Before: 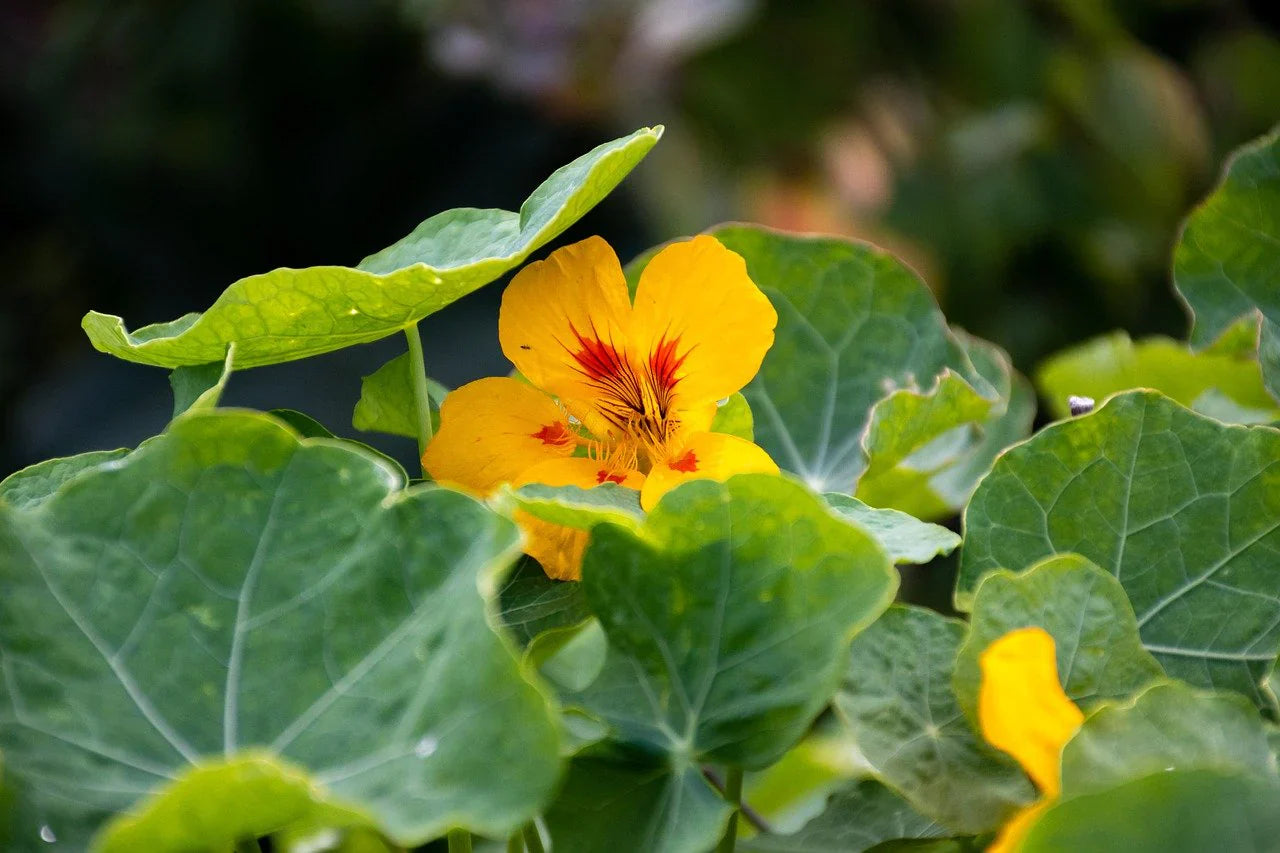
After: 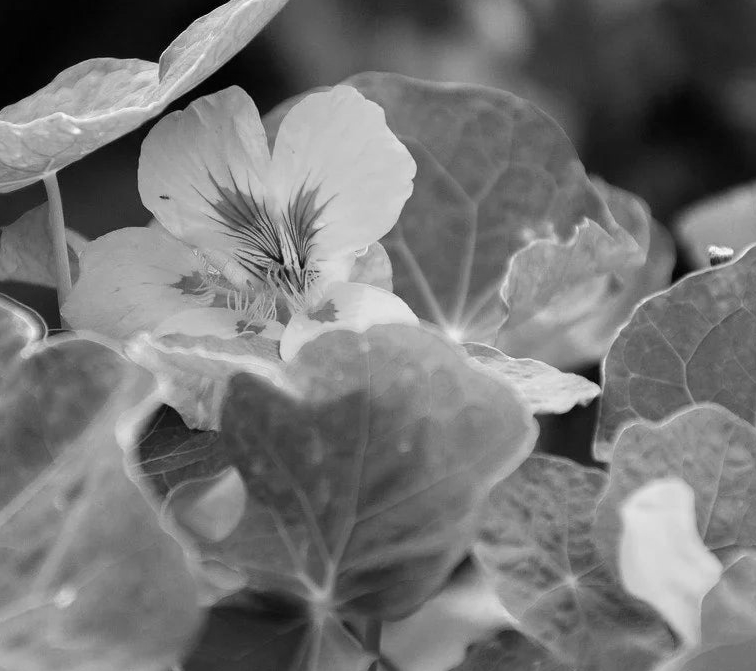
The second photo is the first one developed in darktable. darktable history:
crop and rotate: left 28.256%, top 17.734%, right 12.656%, bottom 3.573%
monochrome: on, module defaults
